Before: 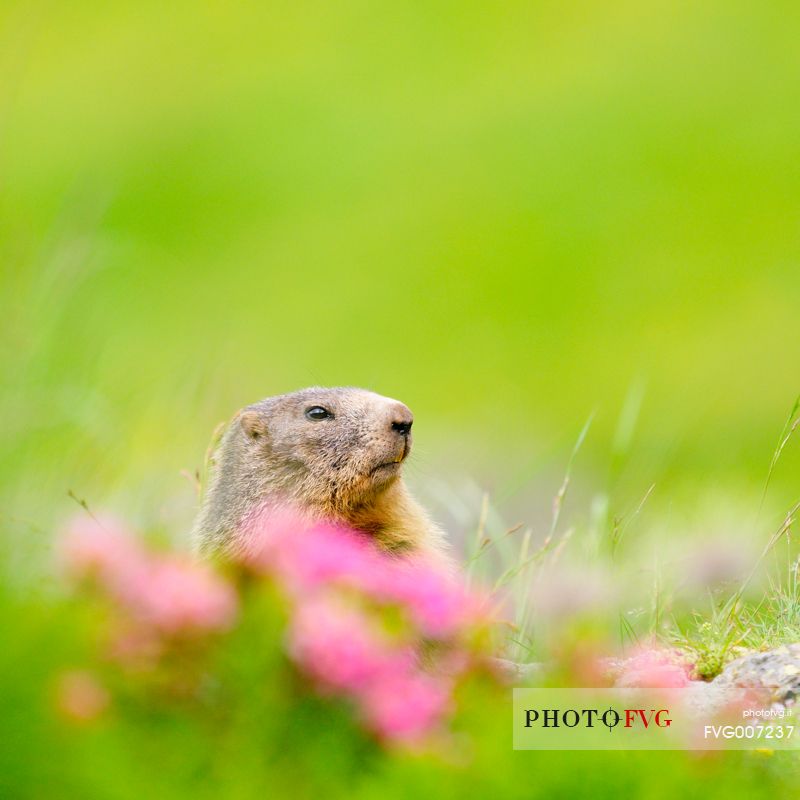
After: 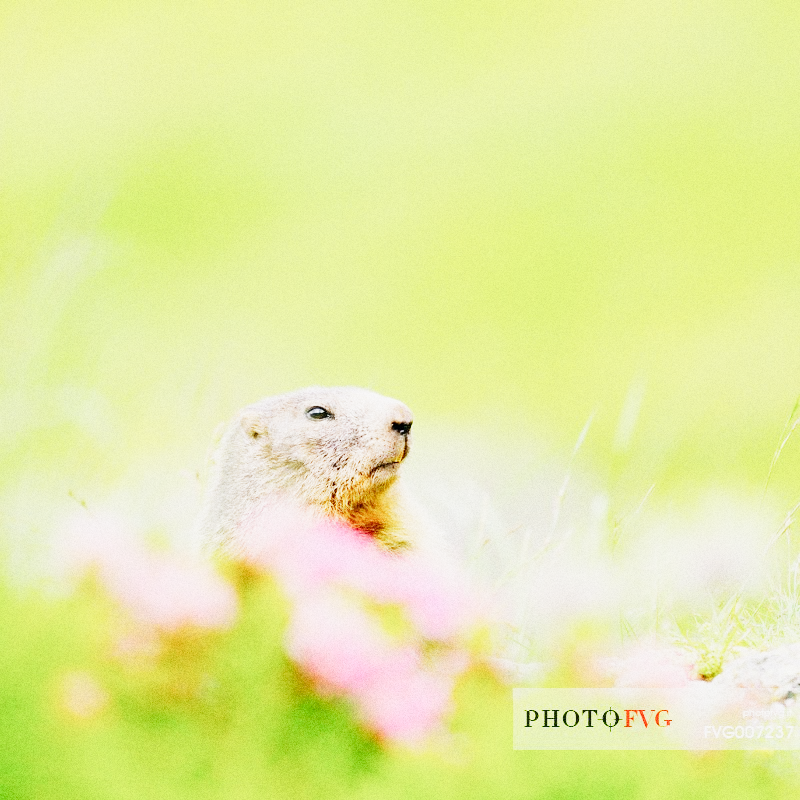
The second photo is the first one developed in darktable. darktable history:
grain: coarseness 0.09 ISO, strength 40%
exposure: black level correction 0, exposure 1.741 EV, compensate exposure bias true, compensate highlight preservation false
sigmoid: contrast 1.6, skew -0.2, preserve hue 0%, red attenuation 0.1, red rotation 0.035, green attenuation 0.1, green rotation -0.017, blue attenuation 0.15, blue rotation -0.052, base primaries Rec2020
